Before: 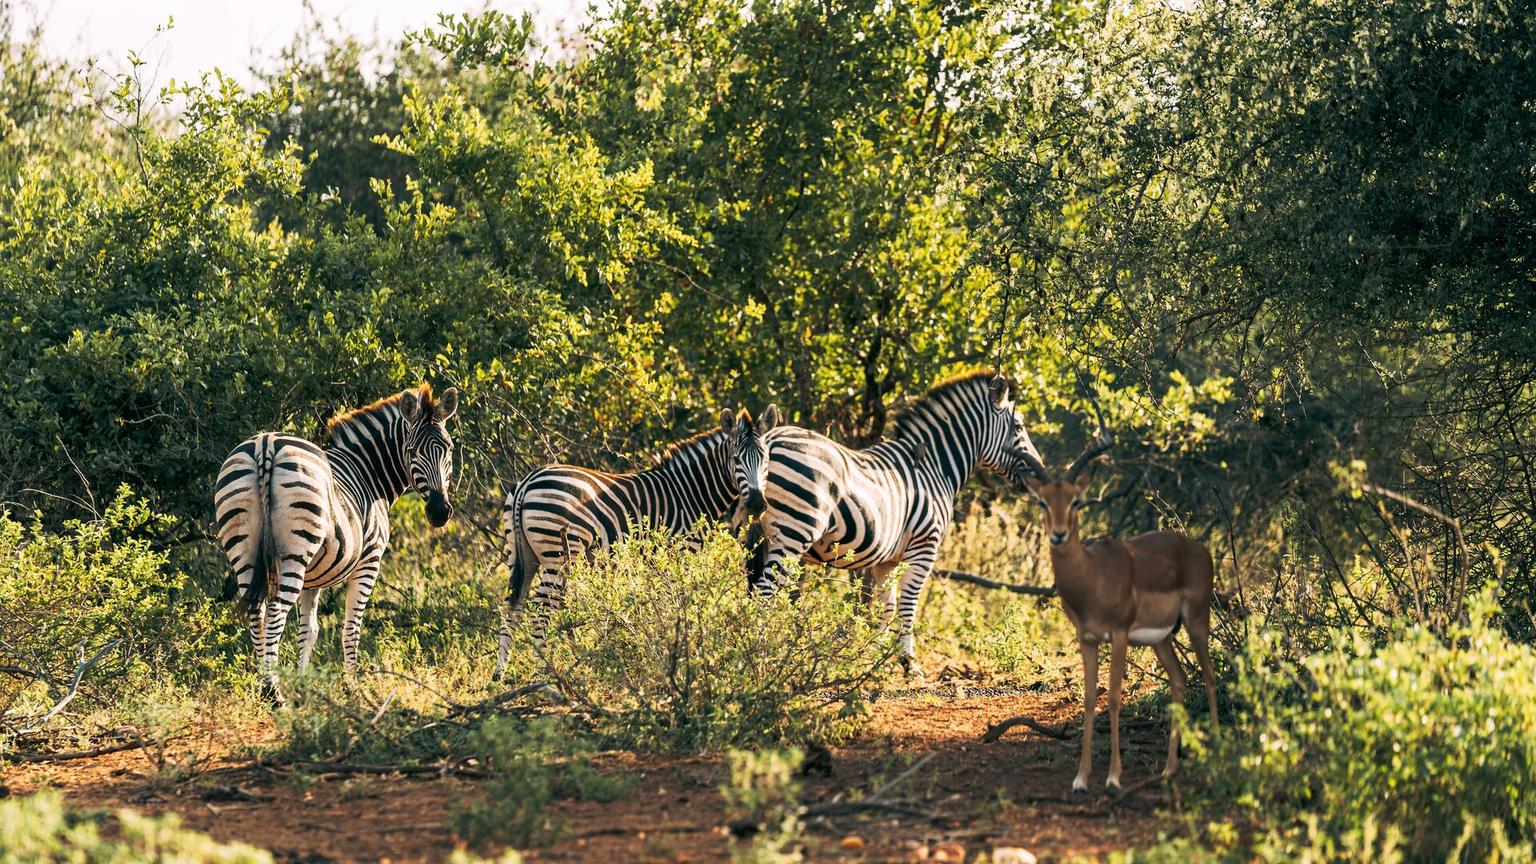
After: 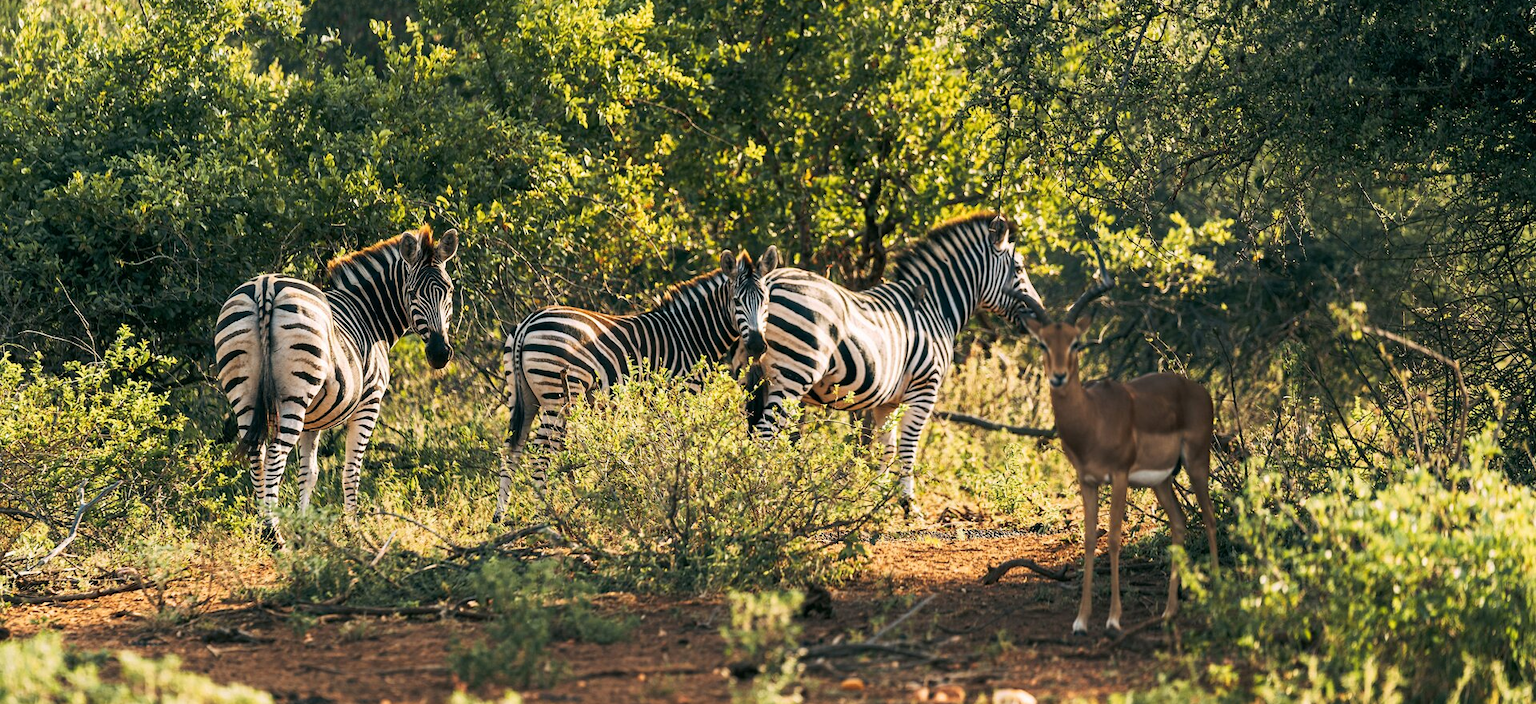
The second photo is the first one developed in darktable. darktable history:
crop and rotate: top 18.403%
